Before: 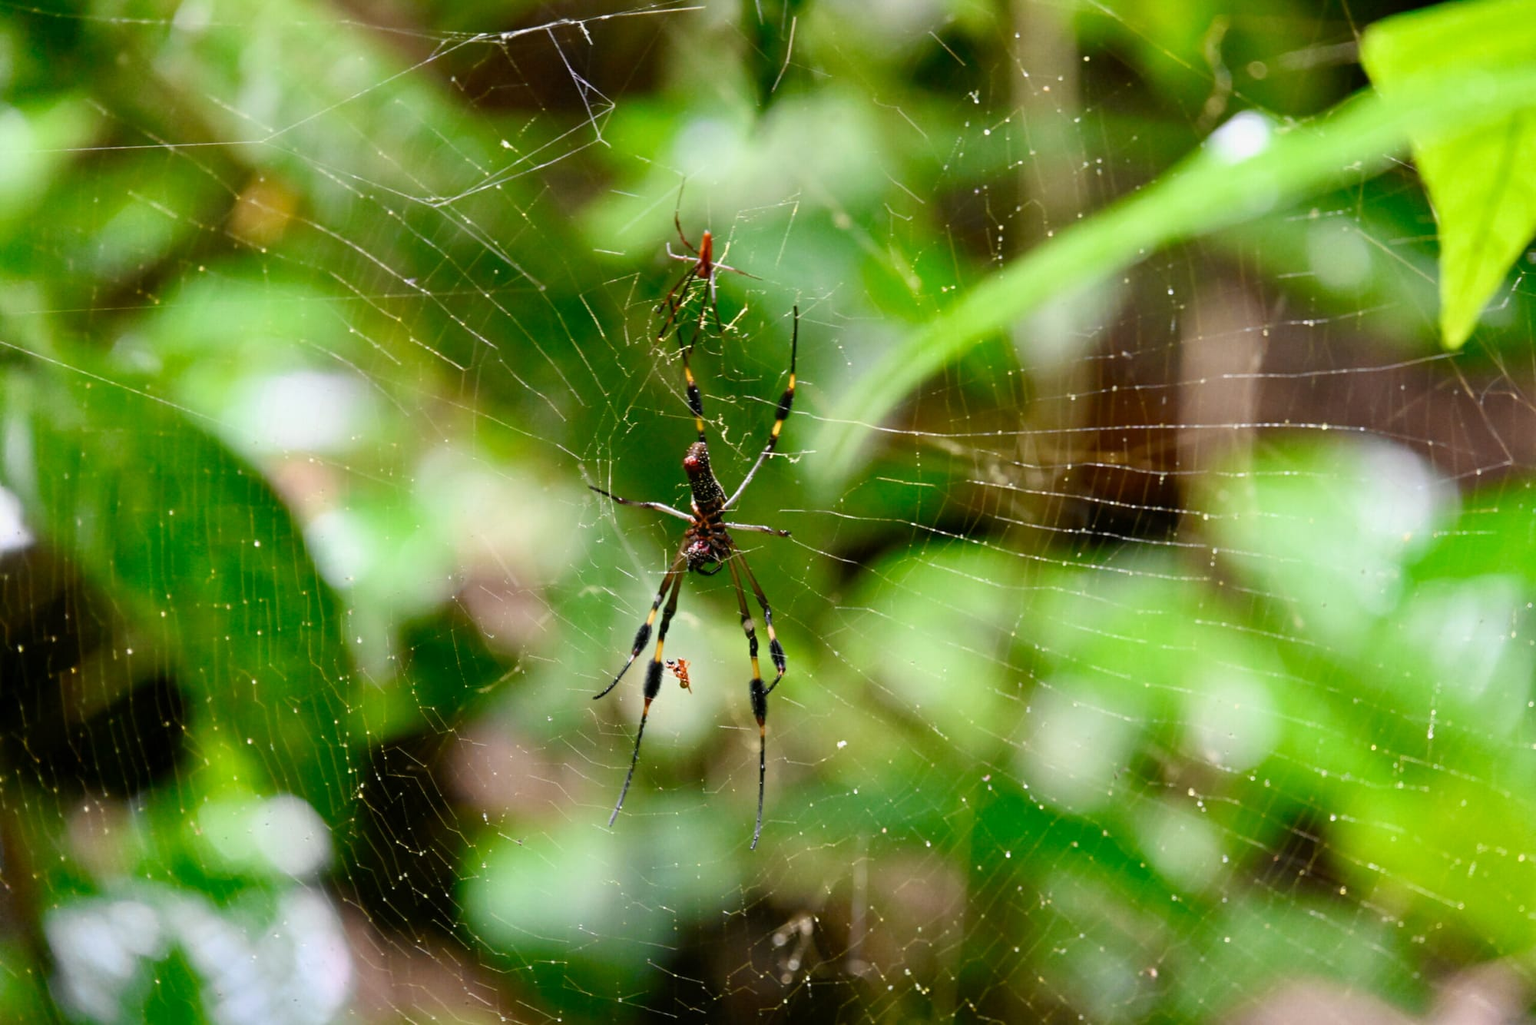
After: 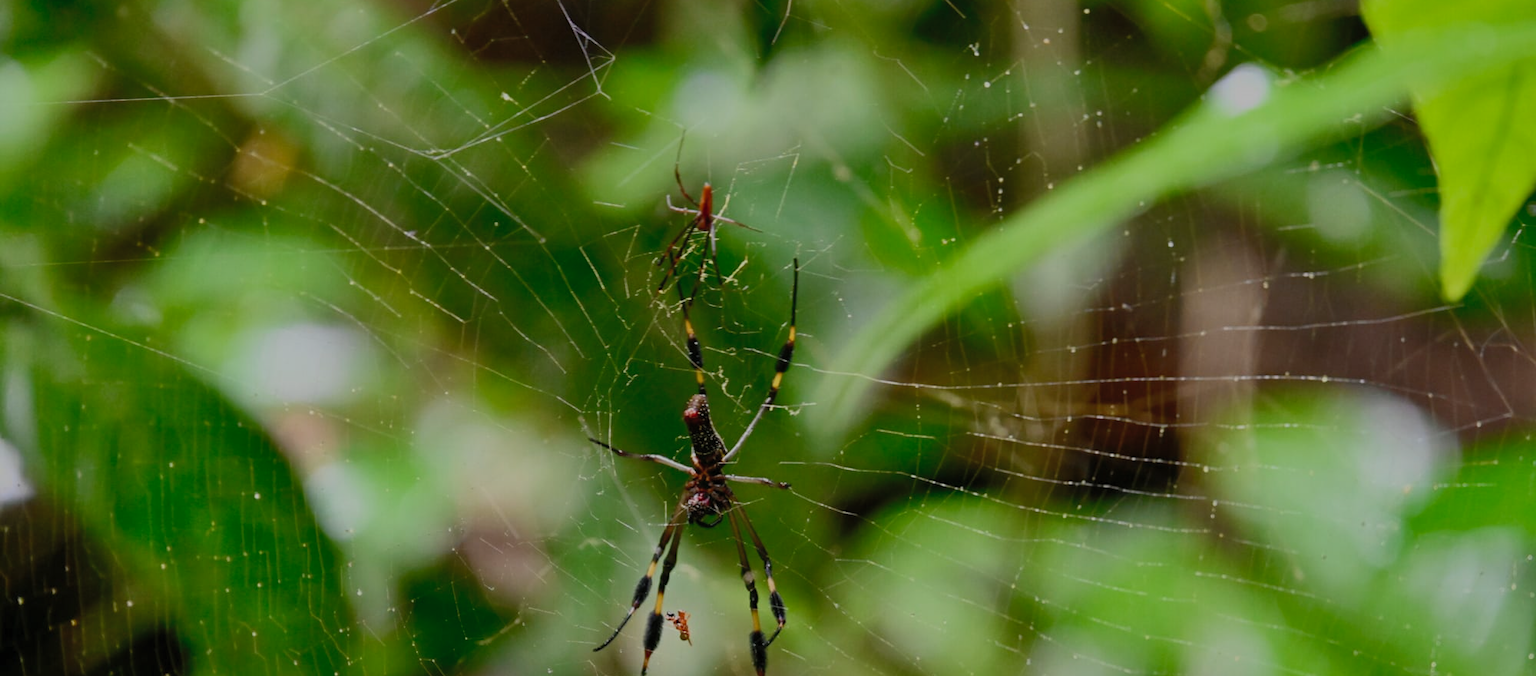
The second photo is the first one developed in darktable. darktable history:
exposure: exposure -1.421 EV, compensate highlight preservation false
crop and rotate: top 4.711%, bottom 29.19%
shadows and highlights: on, module defaults
contrast brightness saturation: contrast 0.199, brightness 0.144, saturation 0.136
